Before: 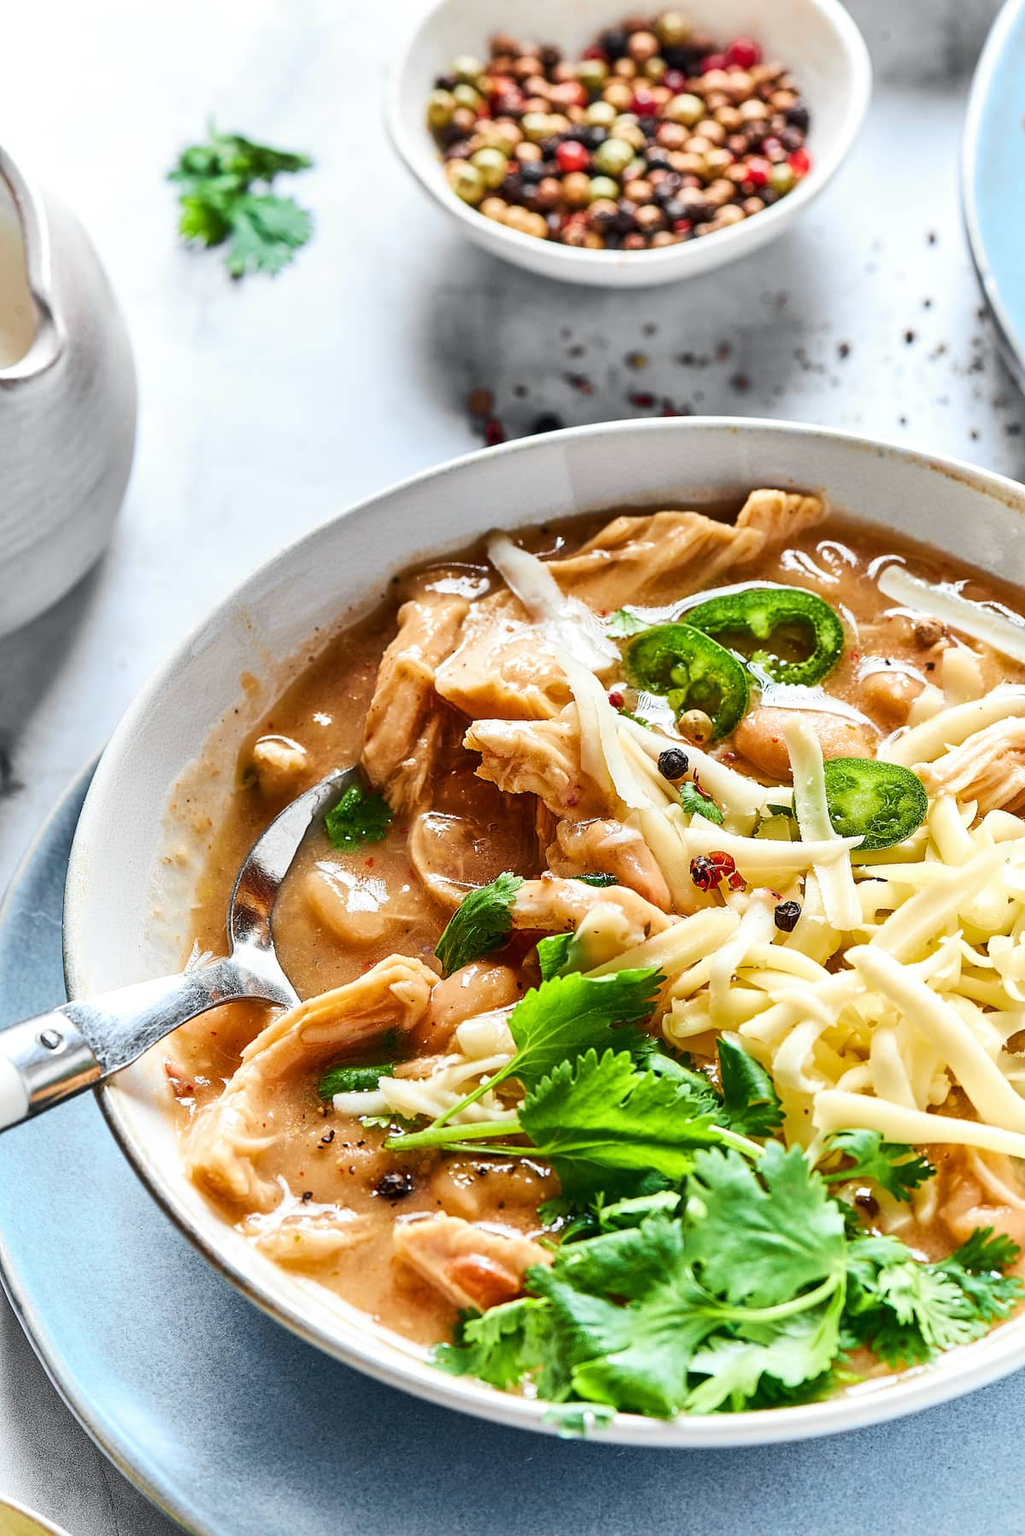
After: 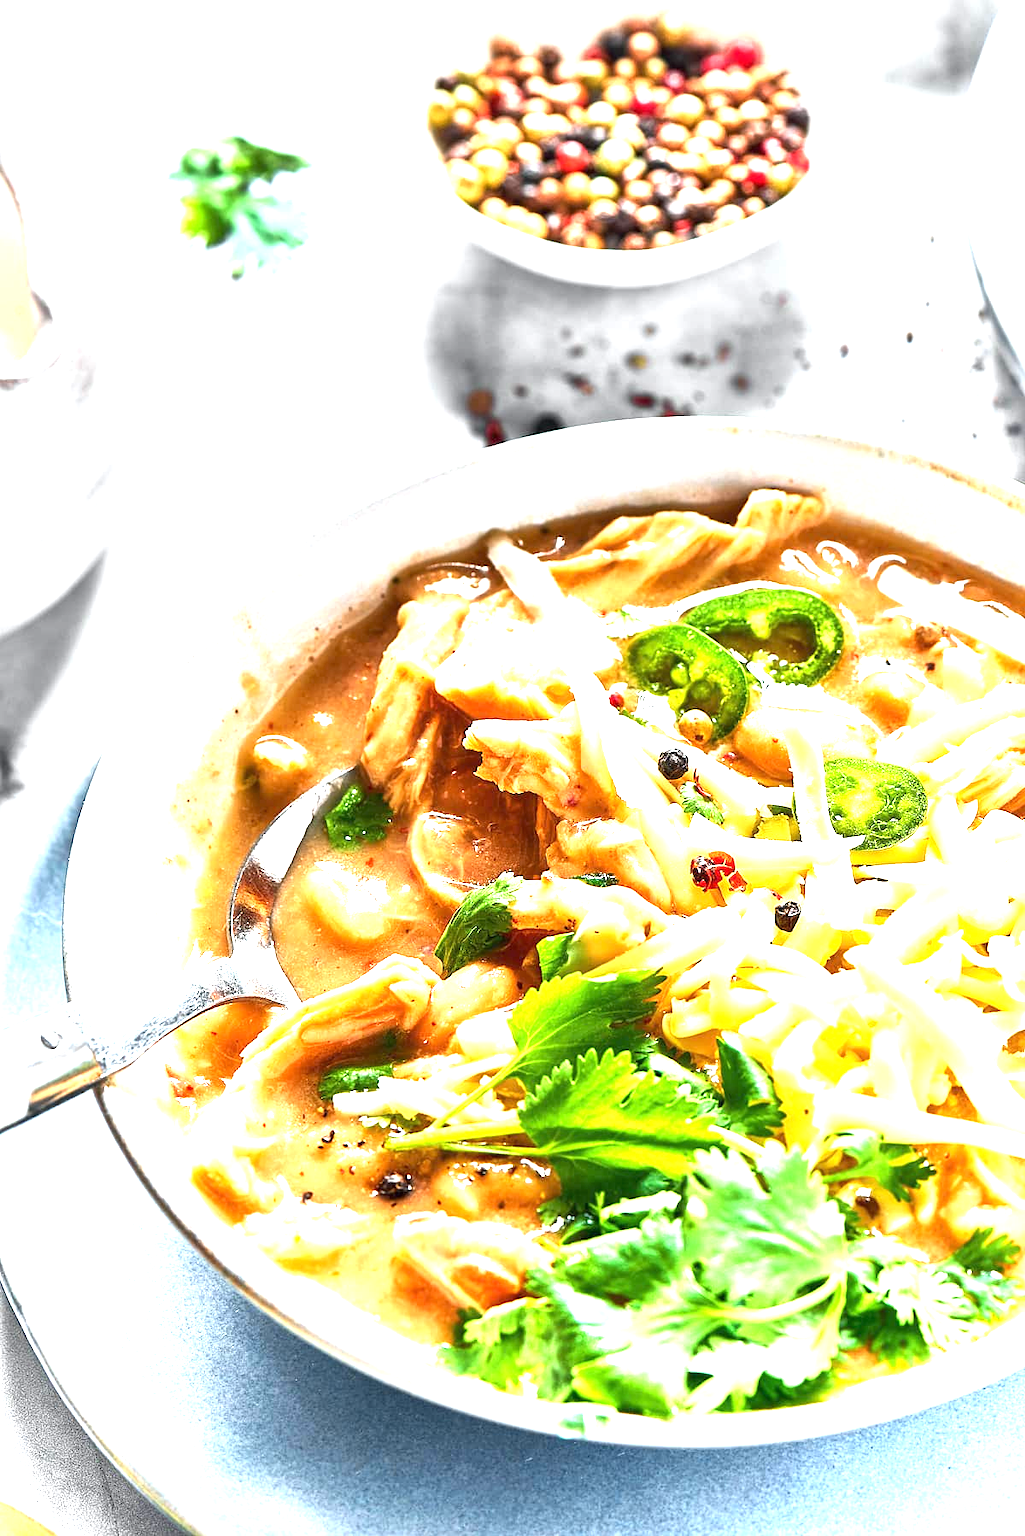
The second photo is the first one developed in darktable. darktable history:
exposure: black level correction 0, exposure 1.605 EV, compensate highlight preservation false
